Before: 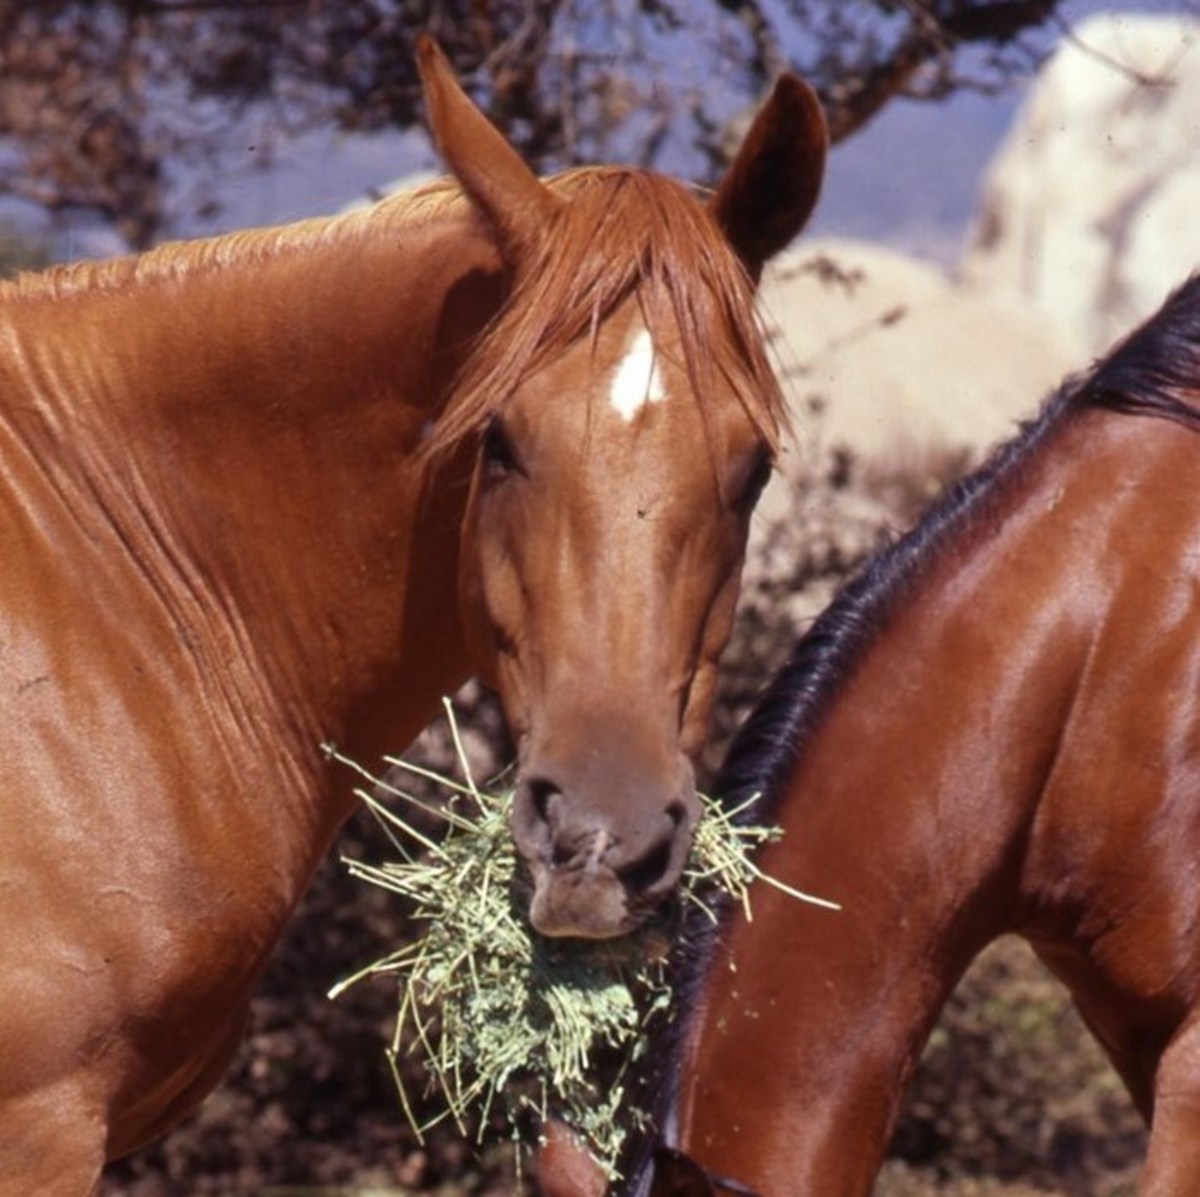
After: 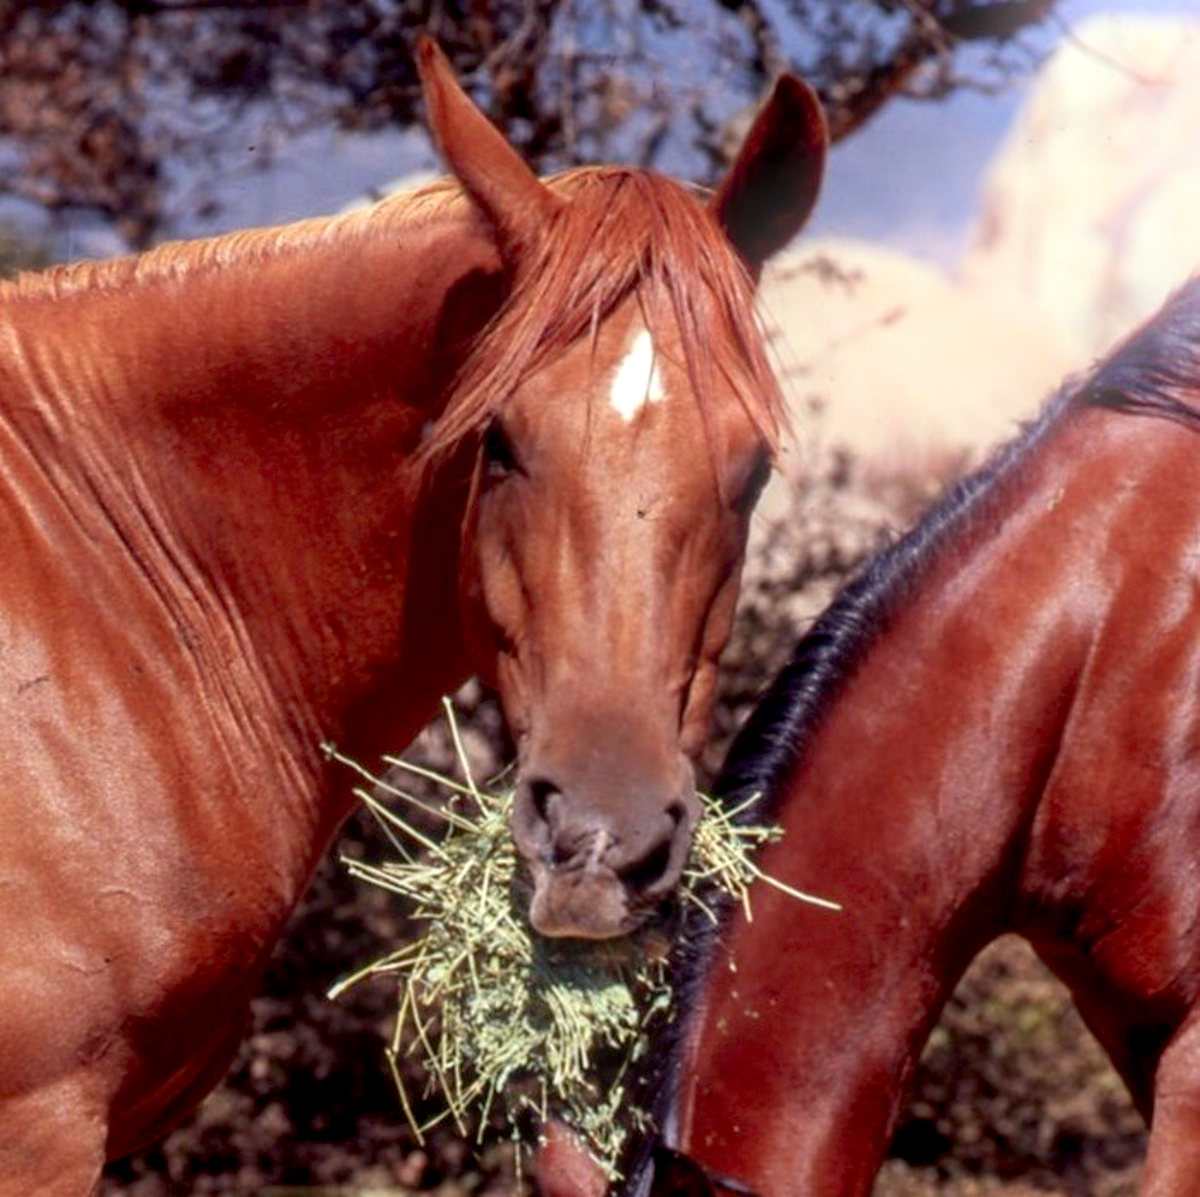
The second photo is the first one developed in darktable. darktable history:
sharpen: radius 2.883, amount 0.868, threshold 47.523
color zones: curves: ch1 [(0.239, 0.552) (0.75, 0.5)]; ch2 [(0.25, 0.462) (0.749, 0.457)], mix 25.94%
exposure: black level correction 0.01, exposure 0.014 EV, compensate highlight preservation false
local contrast: on, module defaults
bloom: on, module defaults
shadows and highlights: radius 334.93, shadows 63.48, highlights 6.06, compress 87.7%, highlights color adjustment 39.73%, soften with gaussian
